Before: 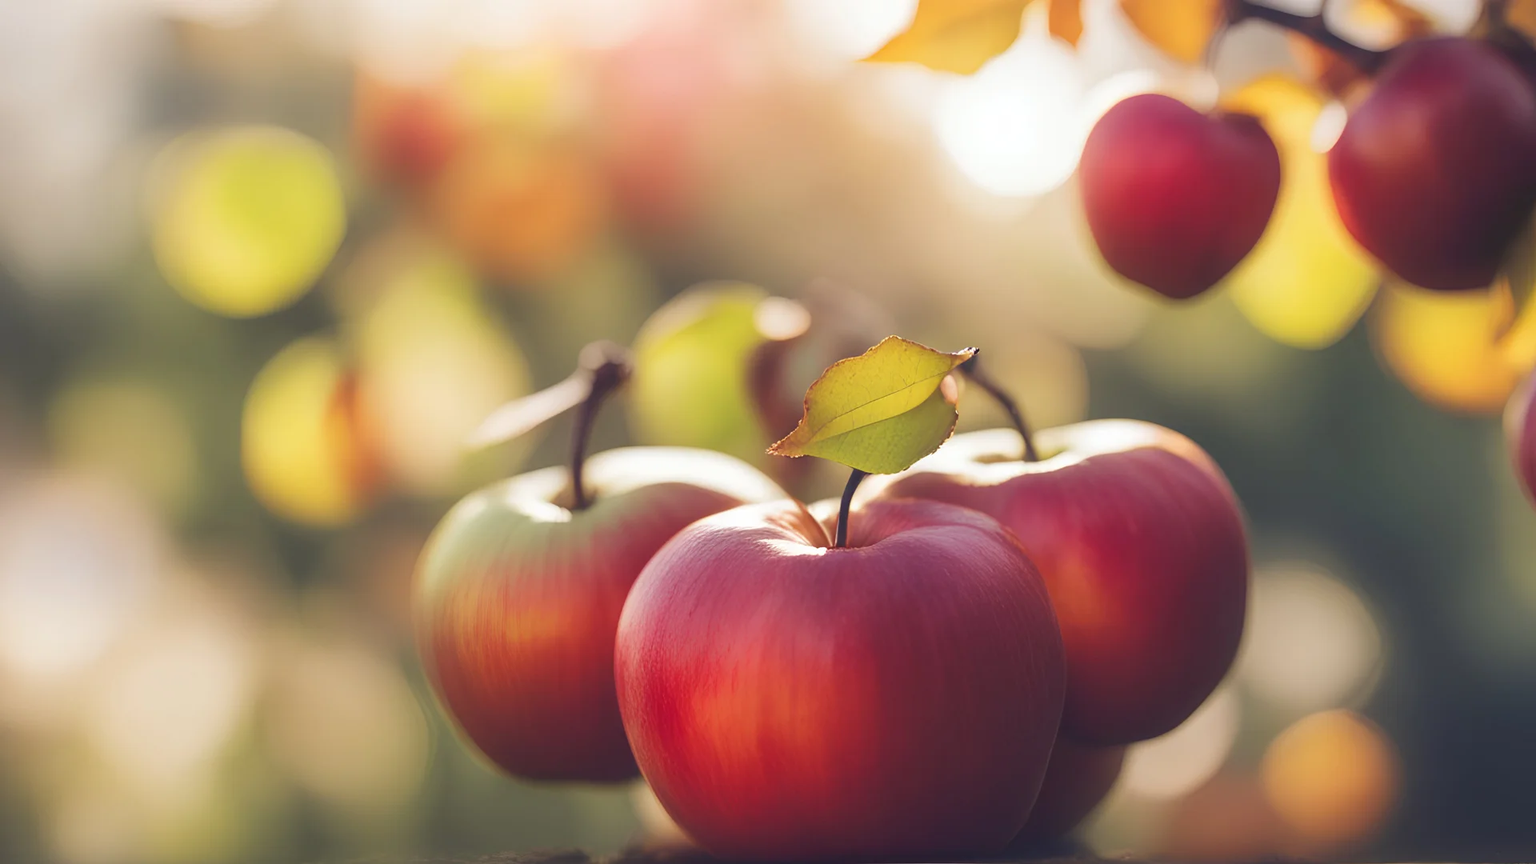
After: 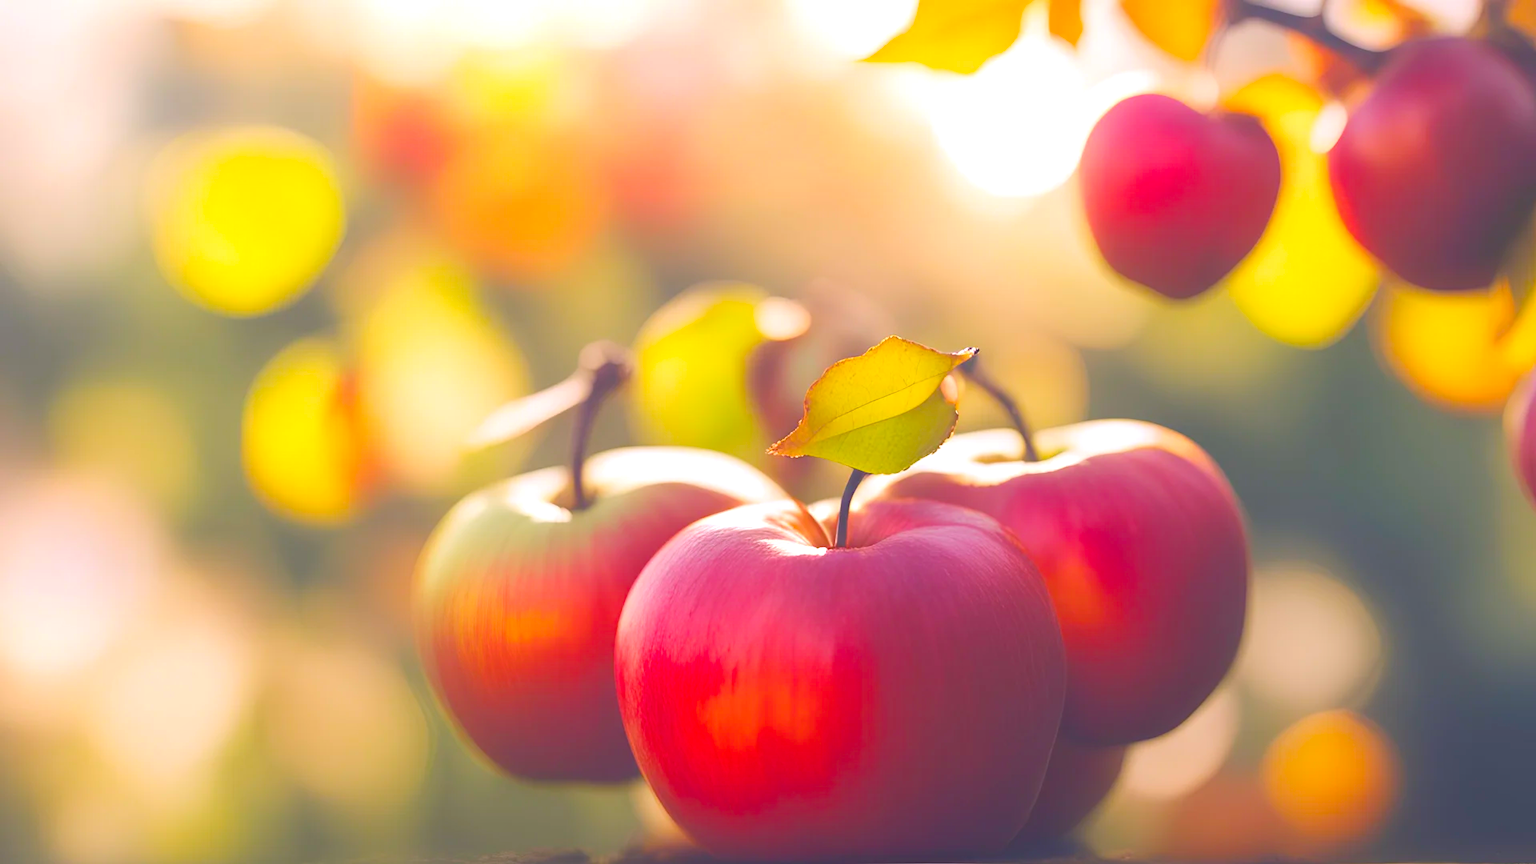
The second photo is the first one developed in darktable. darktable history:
local contrast: detail 71%
color balance rgb: highlights gain › chroma 1.432%, highlights gain › hue 308.41°, perceptual saturation grading › global saturation 24.901%, global vibrance 20%
exposure: exposure 0.661 EV, compensate exposure bias true, compensate highlight preservation false
